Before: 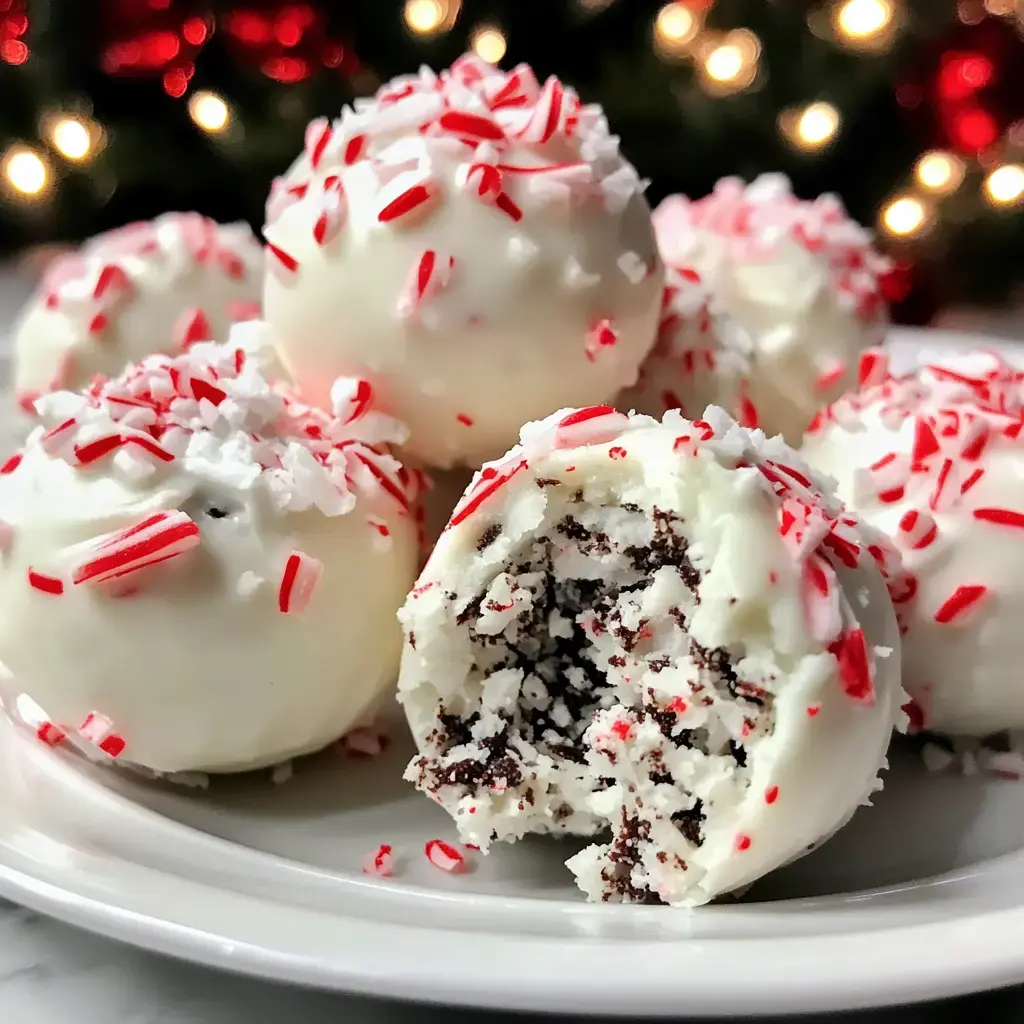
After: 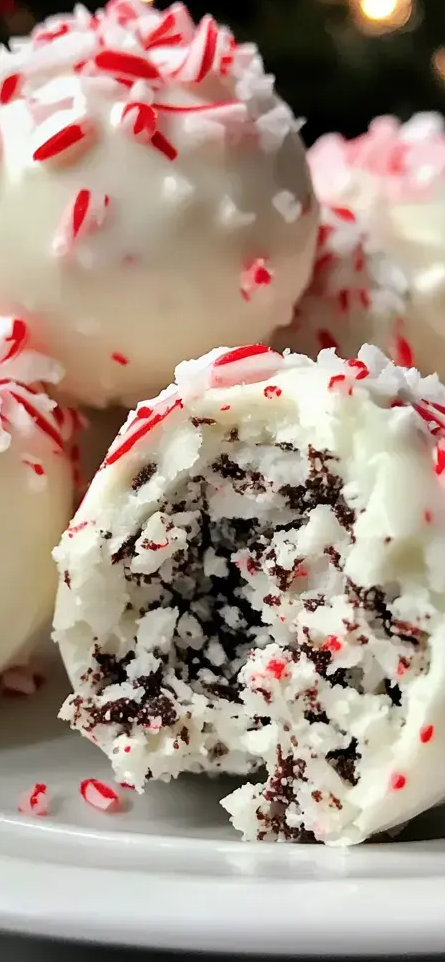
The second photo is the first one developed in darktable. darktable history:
crop: left 33.783%, top 6.039%, right 22.718%
